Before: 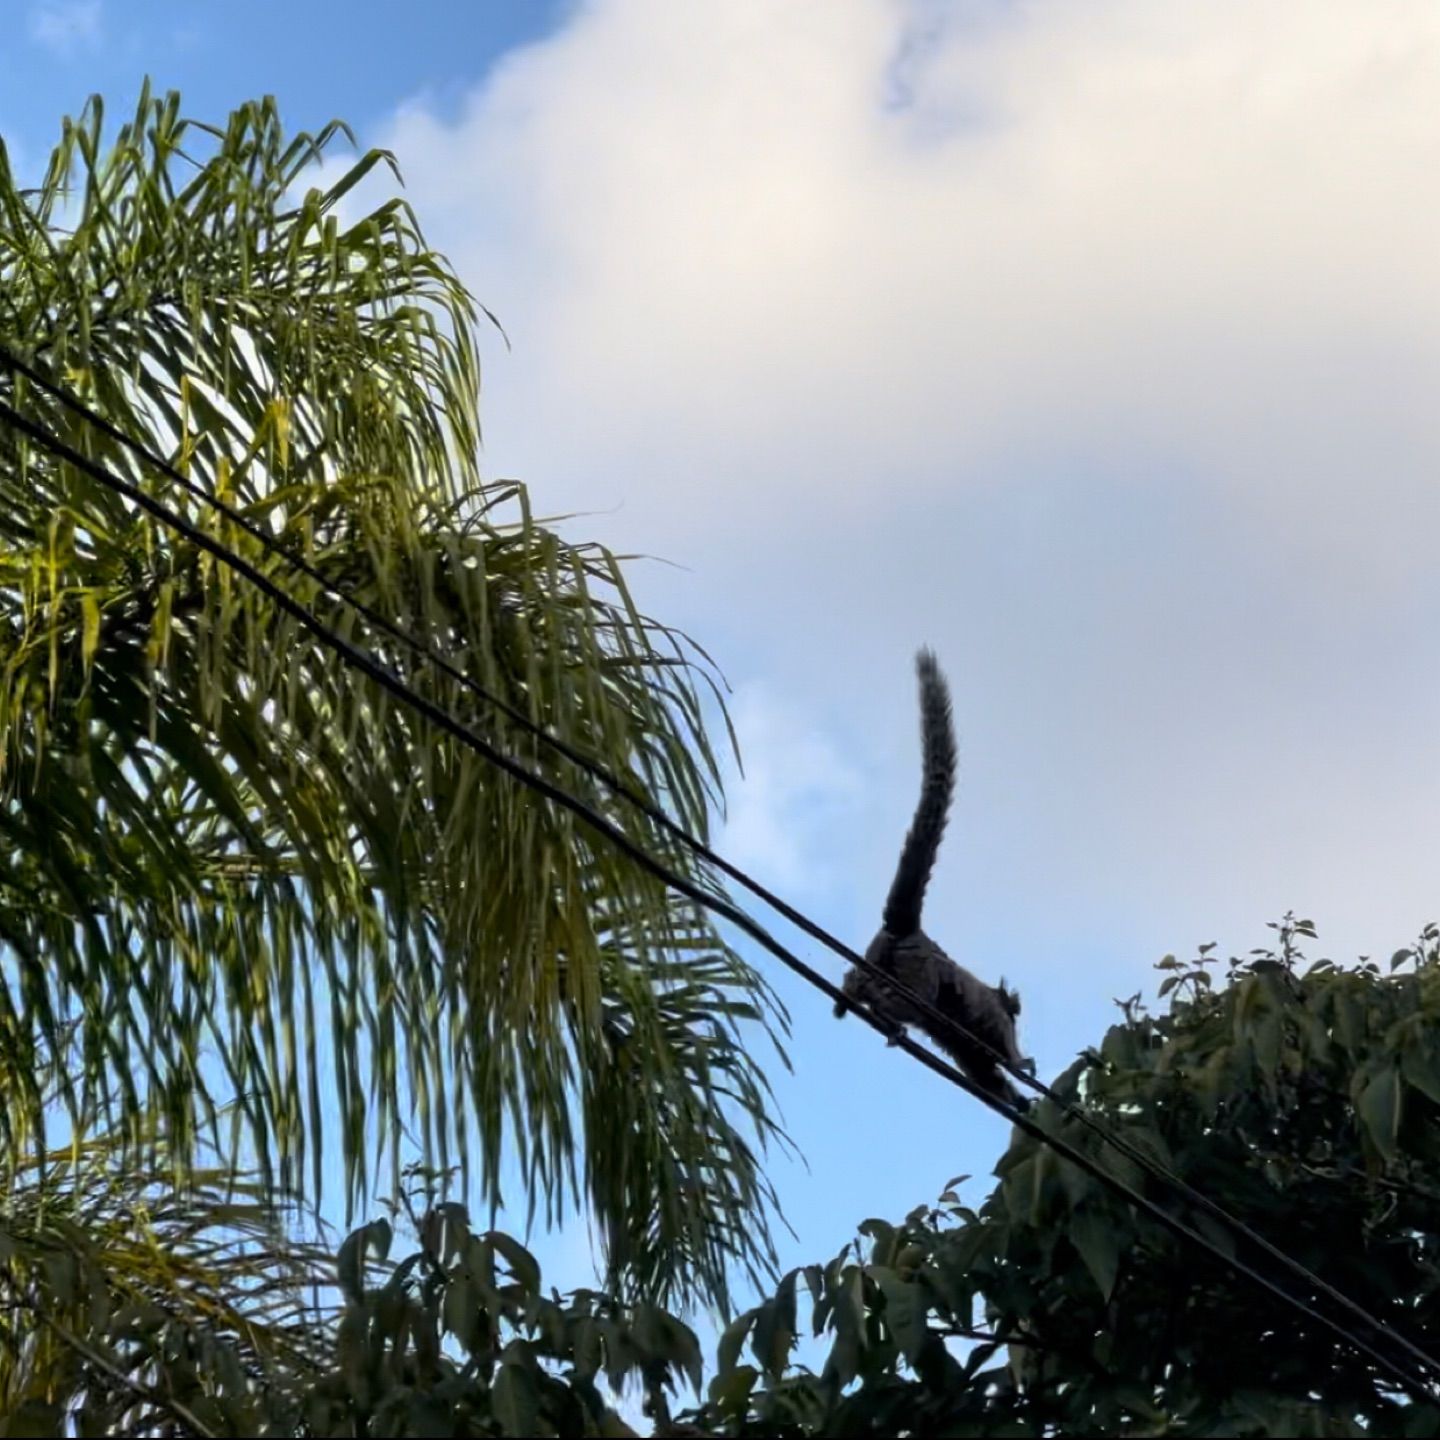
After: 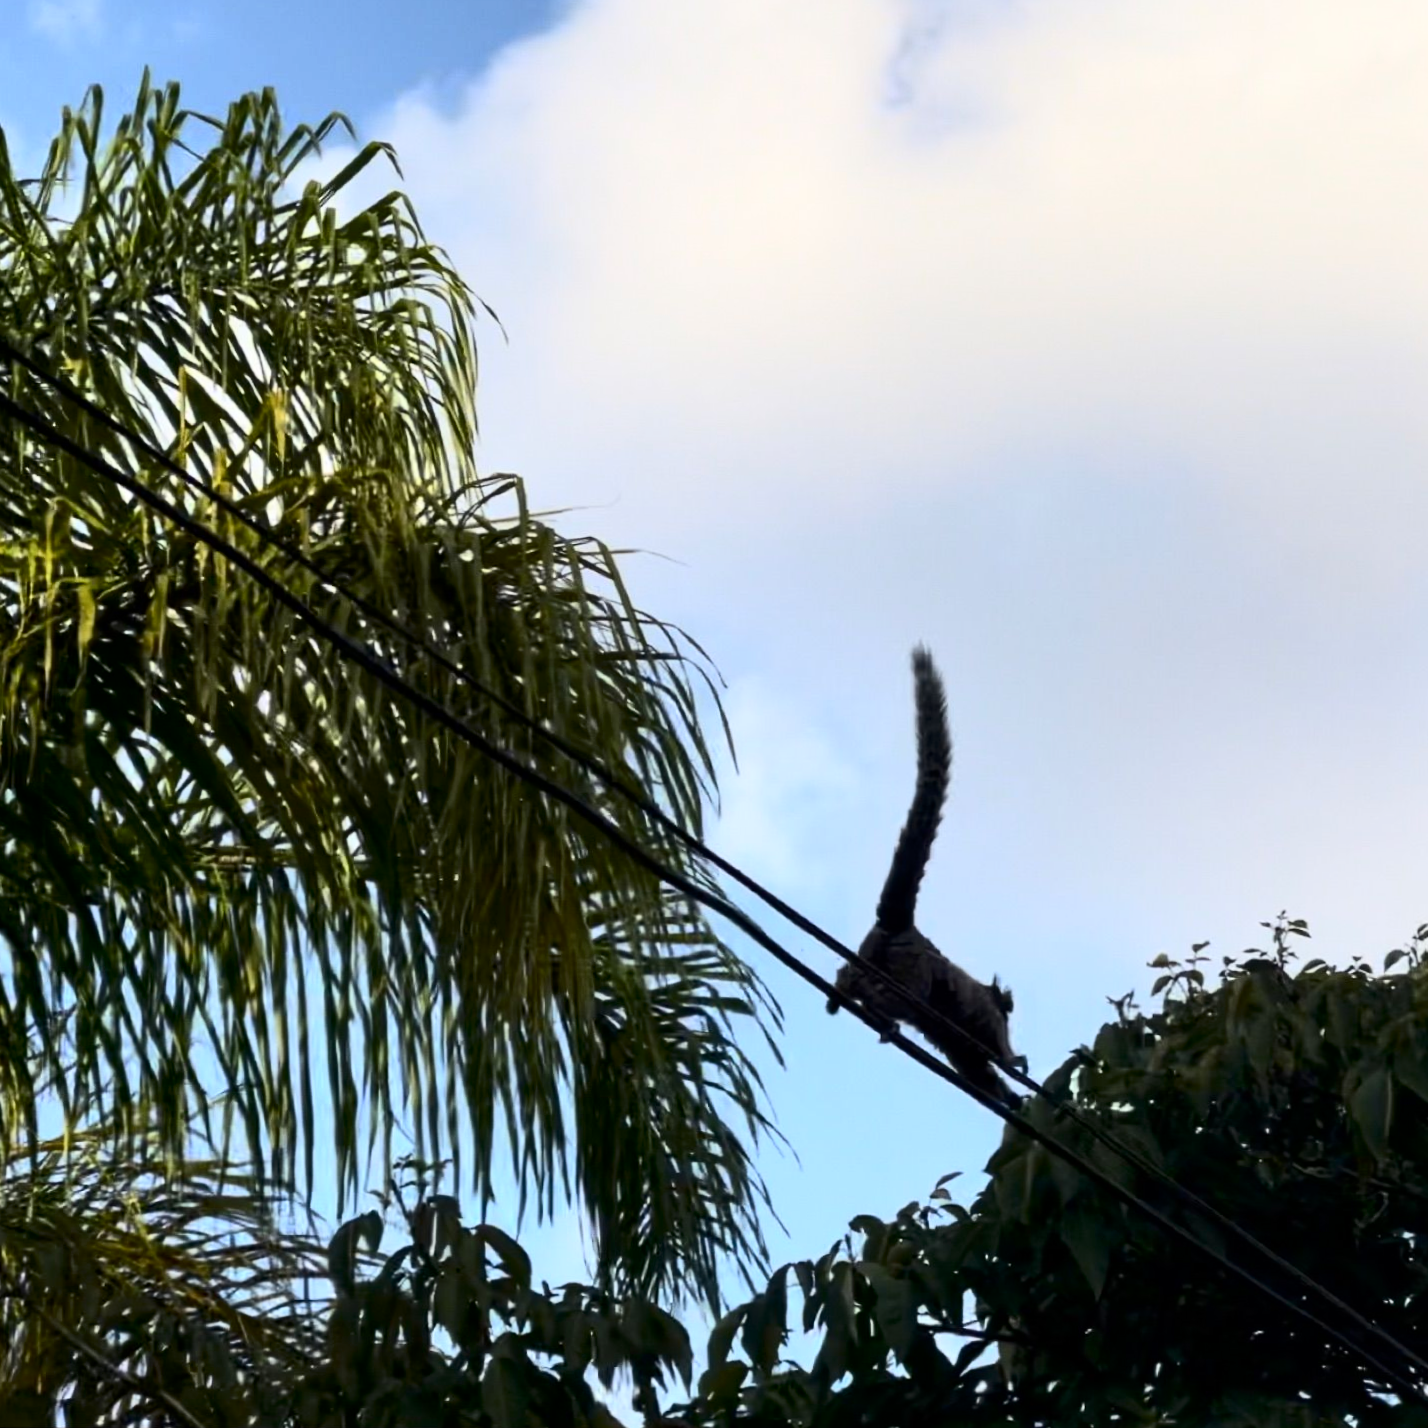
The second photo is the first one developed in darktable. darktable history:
contrast brightness saturation: contrast 0.272
crop and rotate: angle -0.444°
